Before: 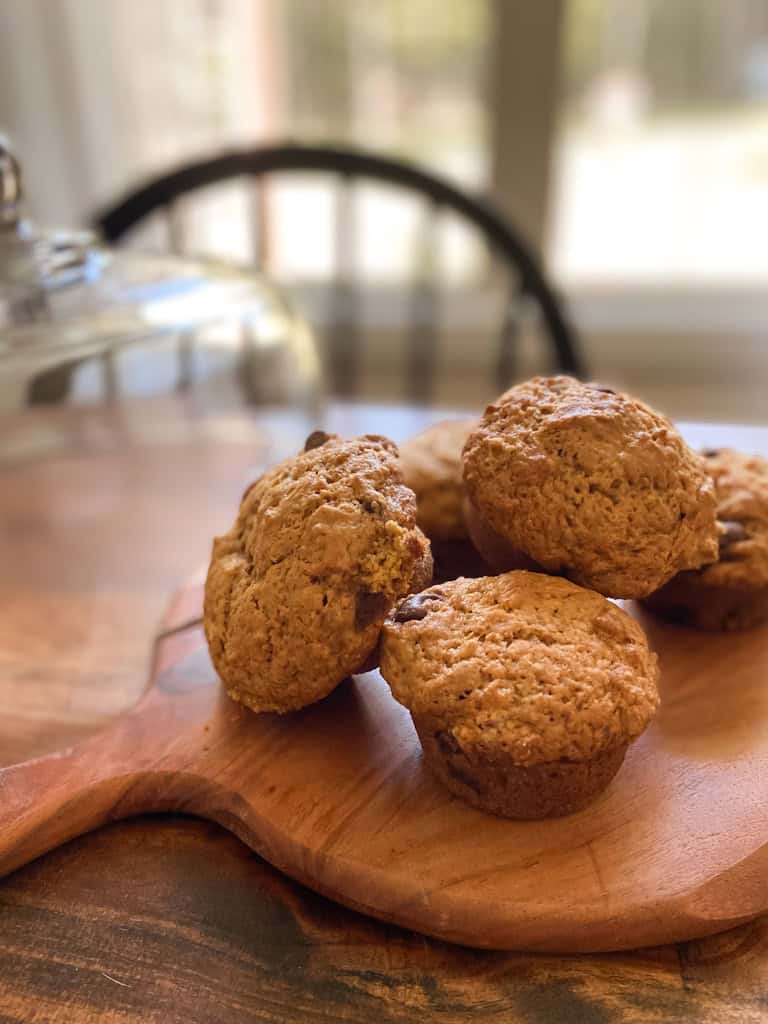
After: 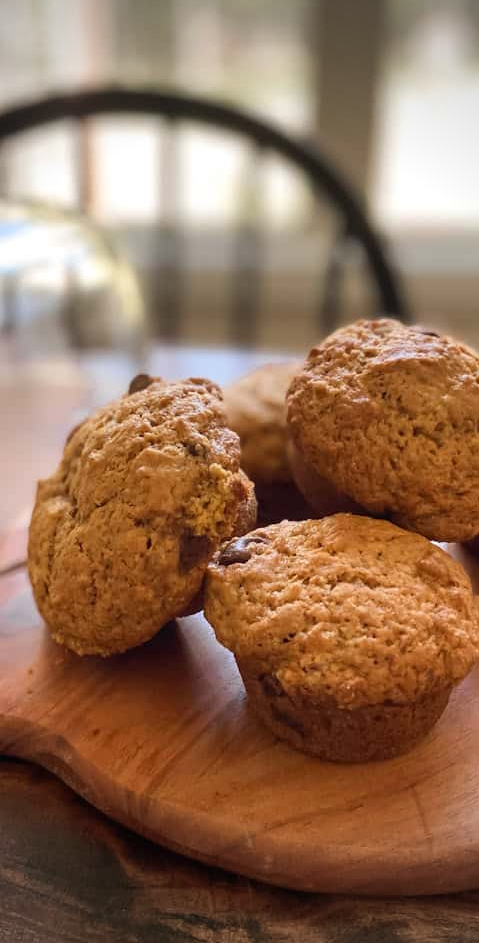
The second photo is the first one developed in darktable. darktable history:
crop and rotate: left 22.918%, top 5.629%, right 14.711%, bottom 2.247%
vignetting: fall-off start 71.74%
